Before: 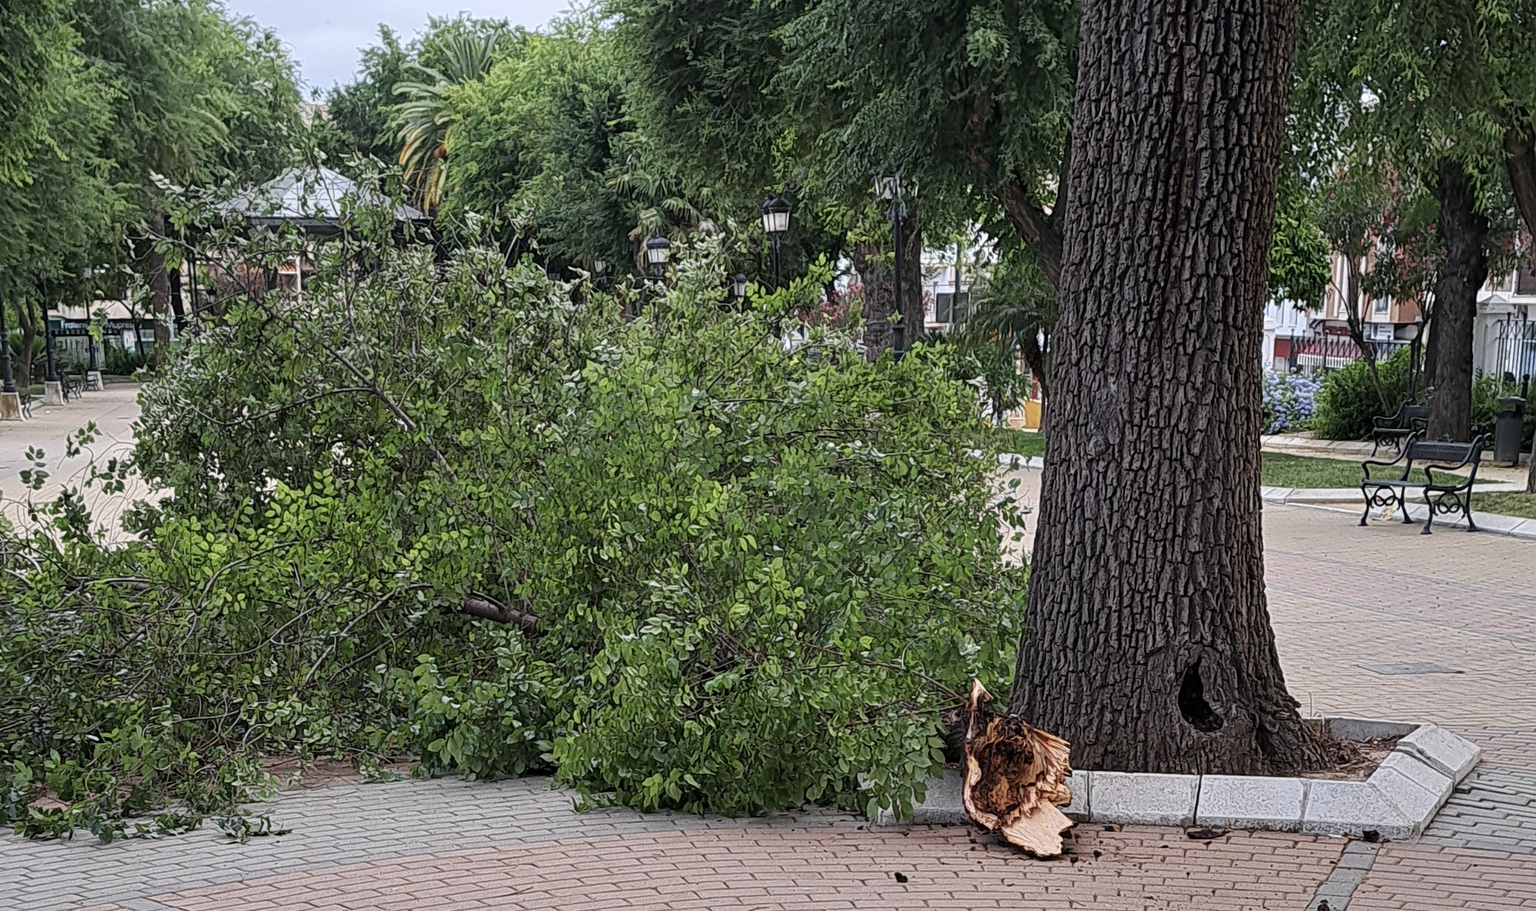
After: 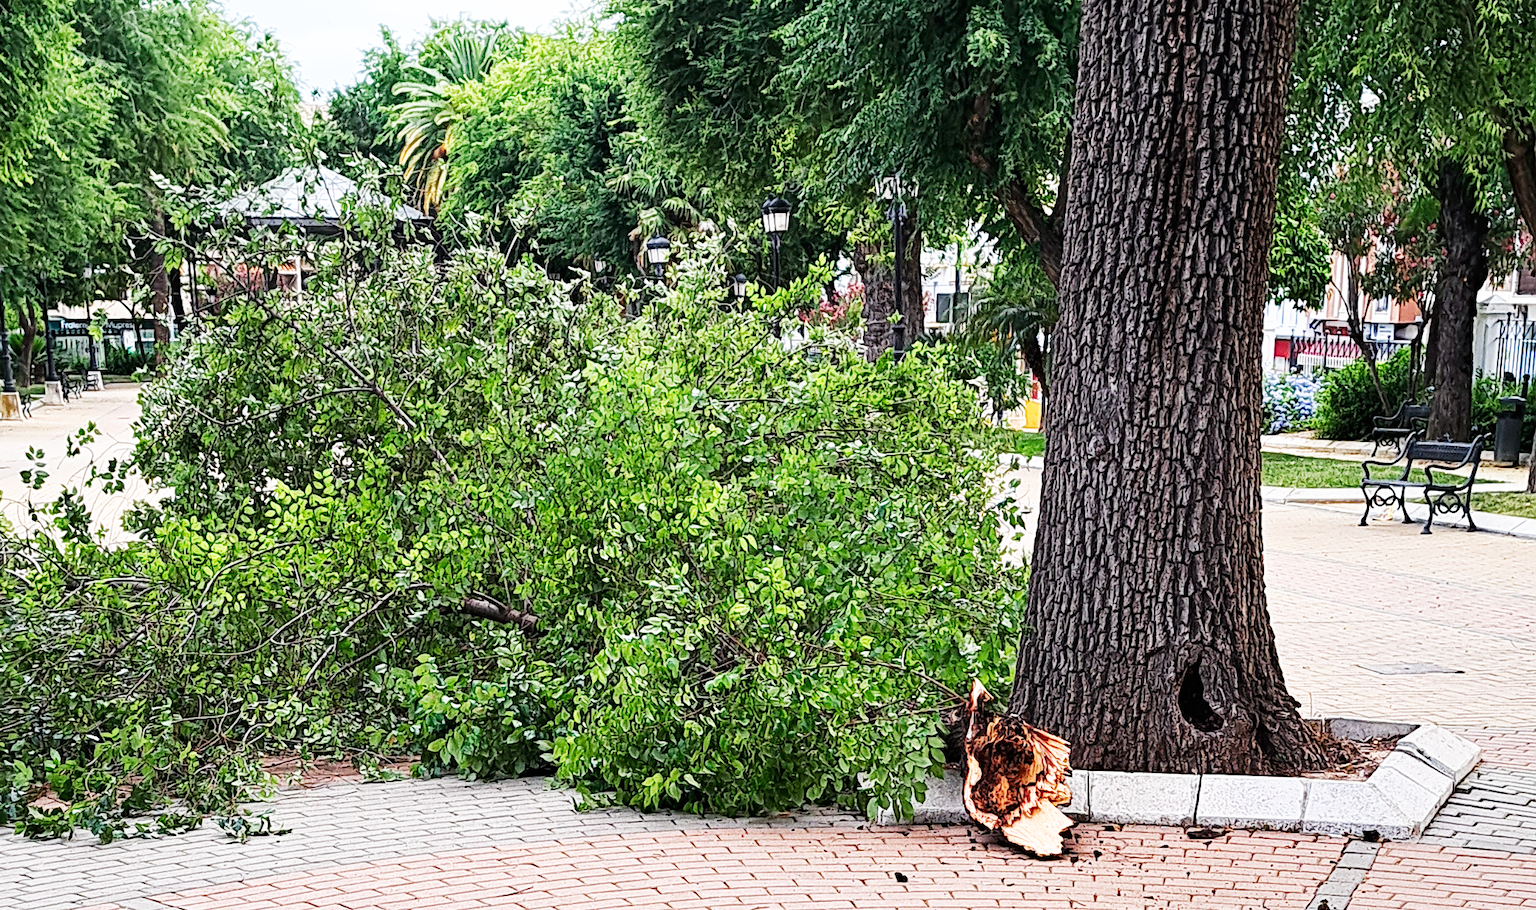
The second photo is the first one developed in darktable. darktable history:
haze removal: strength 0.304, distance 0.243, compatibility mode true, adaptive false
tone equalizer: -8 EV 0.074 EV
base curve: curves: ch0 [(0, 0) (0.007, 0.004) (0.027, 0.03) (0.046, 0.07) (0.207, 0.54) (0.442, 0.872) (0.673, 0.972) (1, 1)], preserve colors none
